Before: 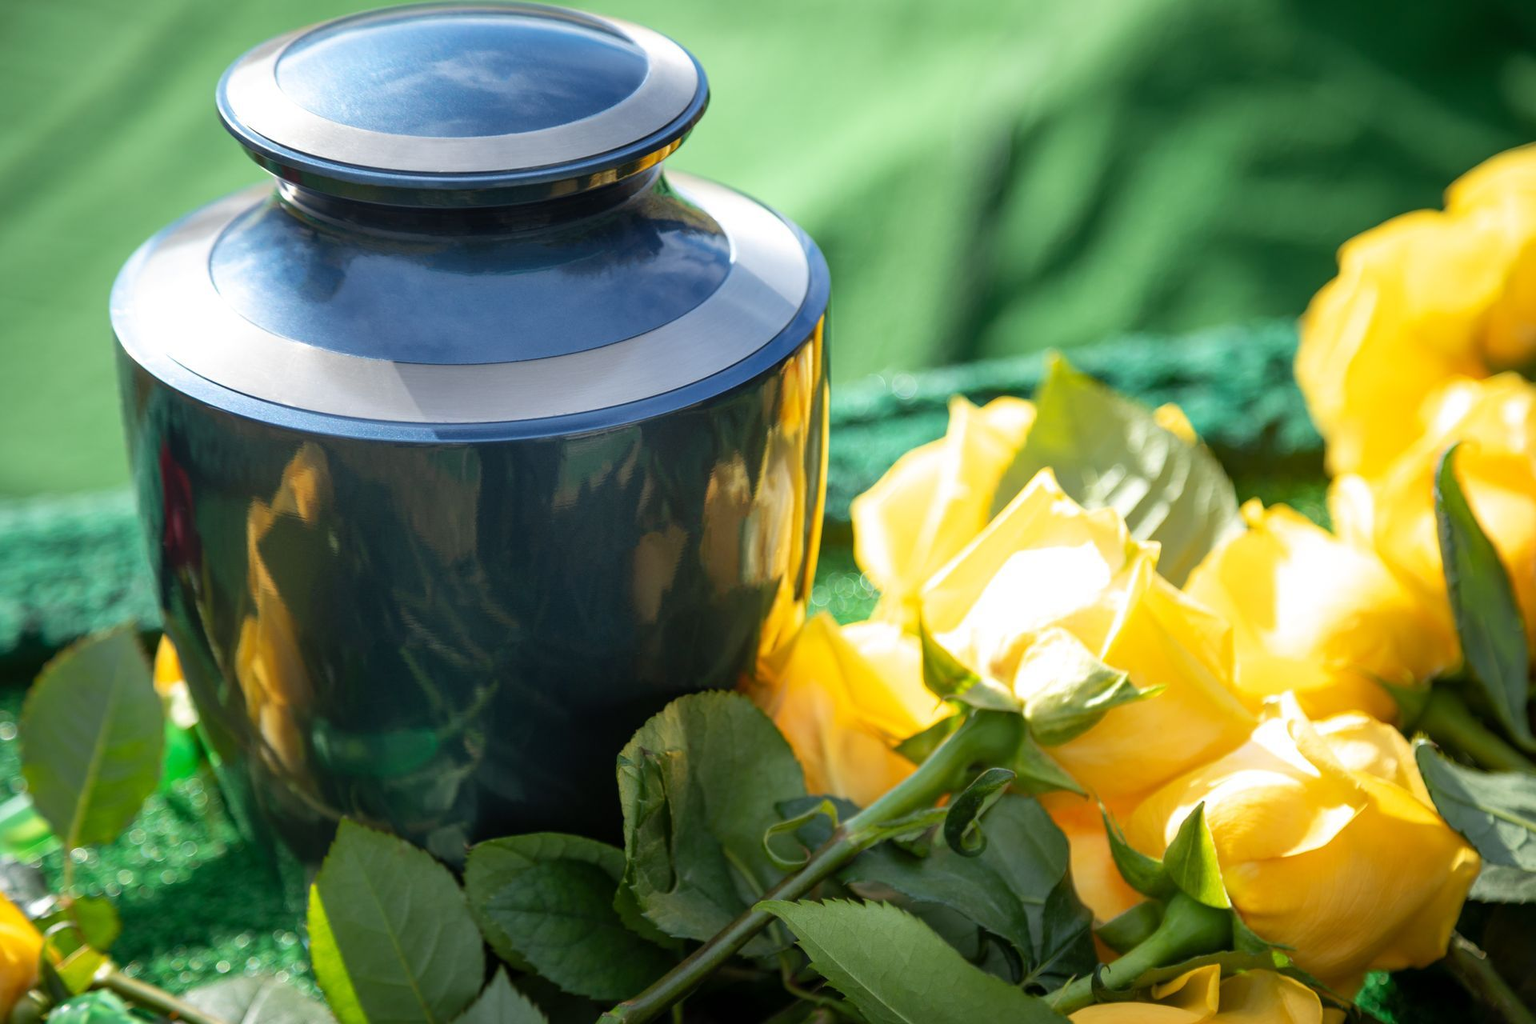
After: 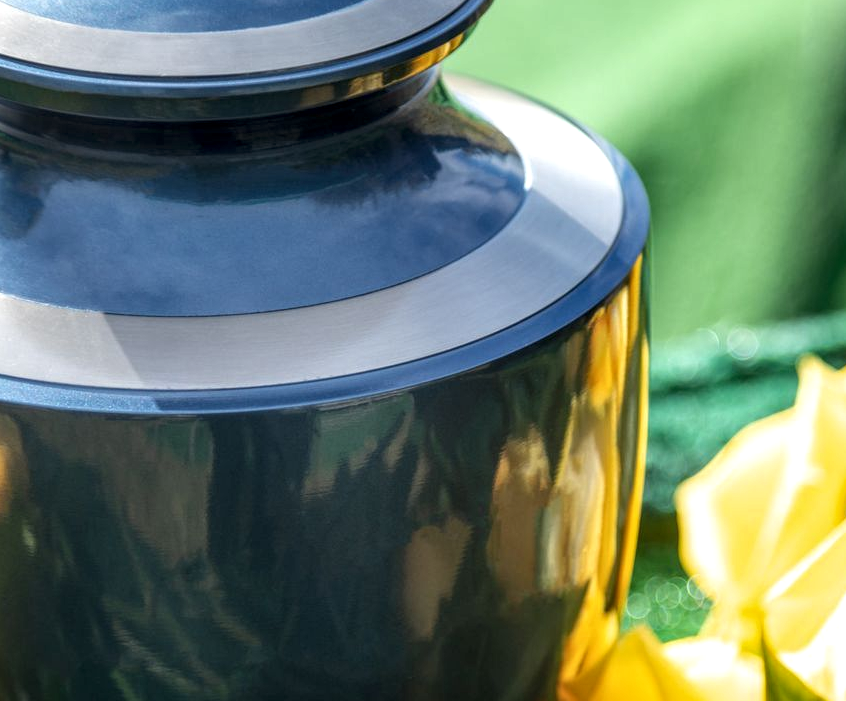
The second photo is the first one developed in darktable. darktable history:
local contrast: highlights 61%, detail 143%, midtone range 0.428
crop: left 20.248%, top 10.86%, right 35.675%, bottom 34.321%
